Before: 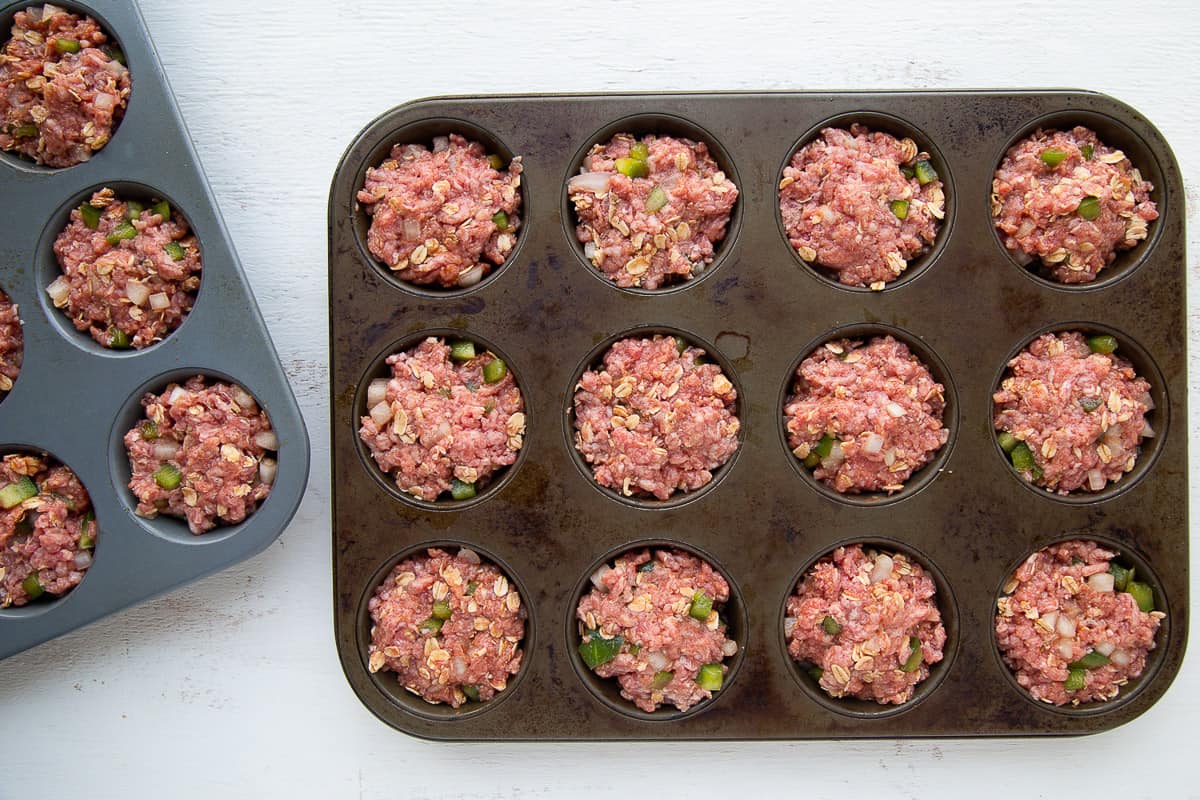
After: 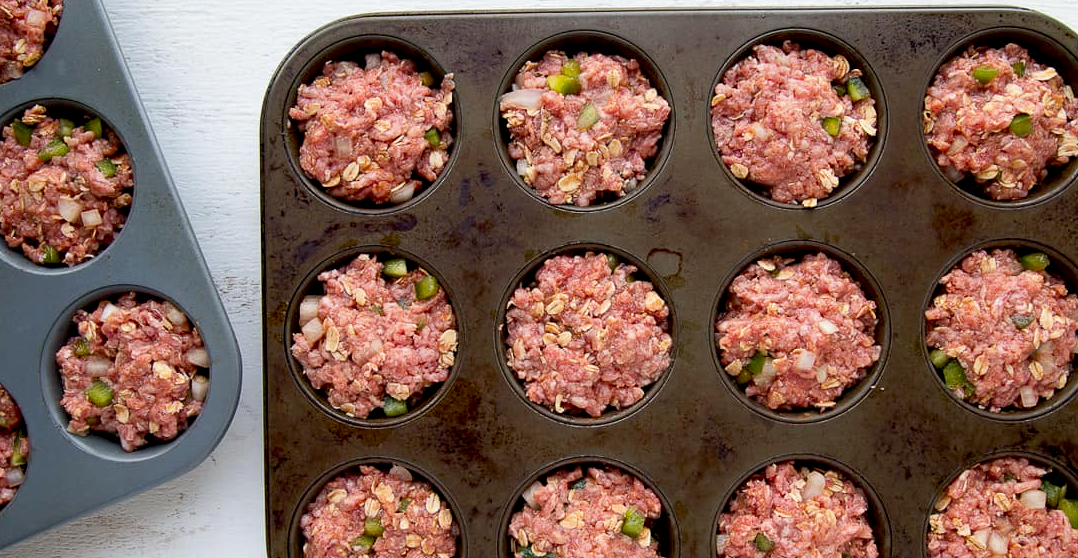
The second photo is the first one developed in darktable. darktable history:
crop: left 5.739%, top 10.471%, right 3.601%, bottom 19.493%
exposure: black level correction 0.011, compensate highlight preservation false
